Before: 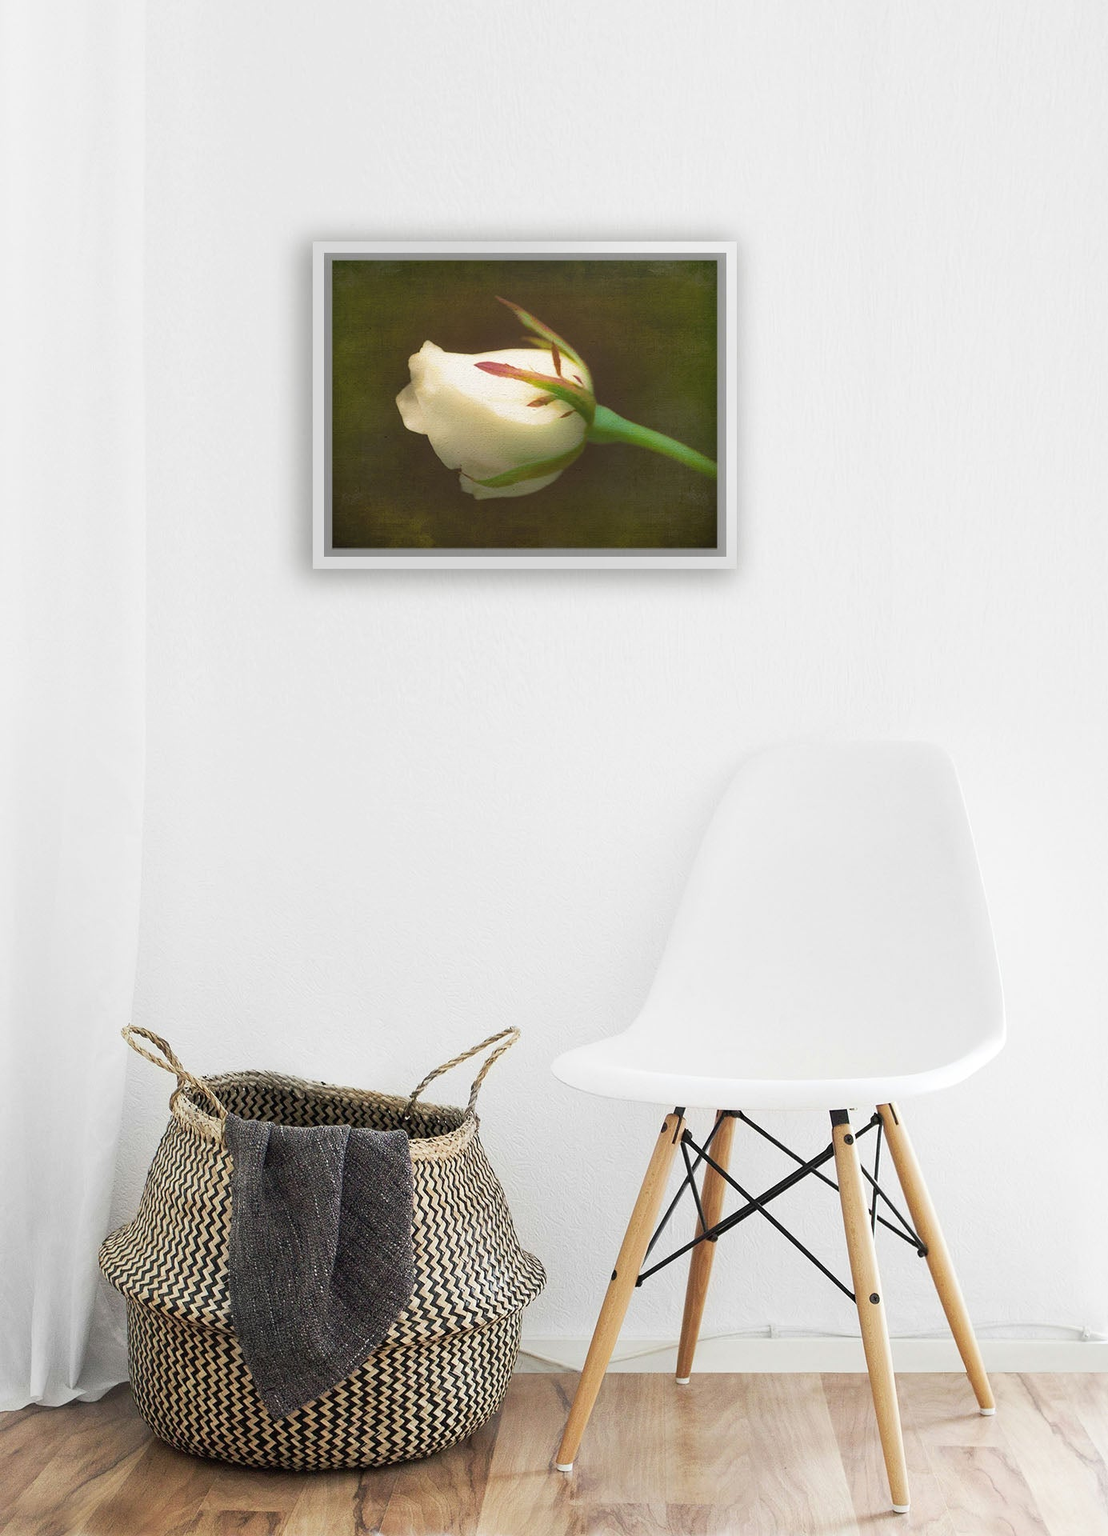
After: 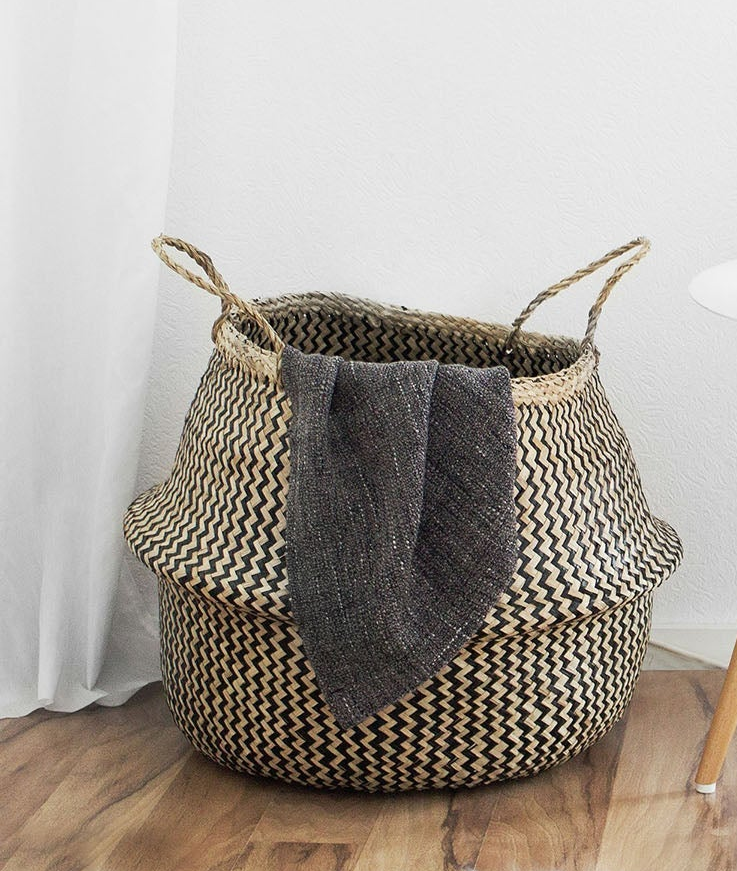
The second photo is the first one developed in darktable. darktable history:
crop and rotate: top 54.509%, right 46.721%, bottom 0.105%
